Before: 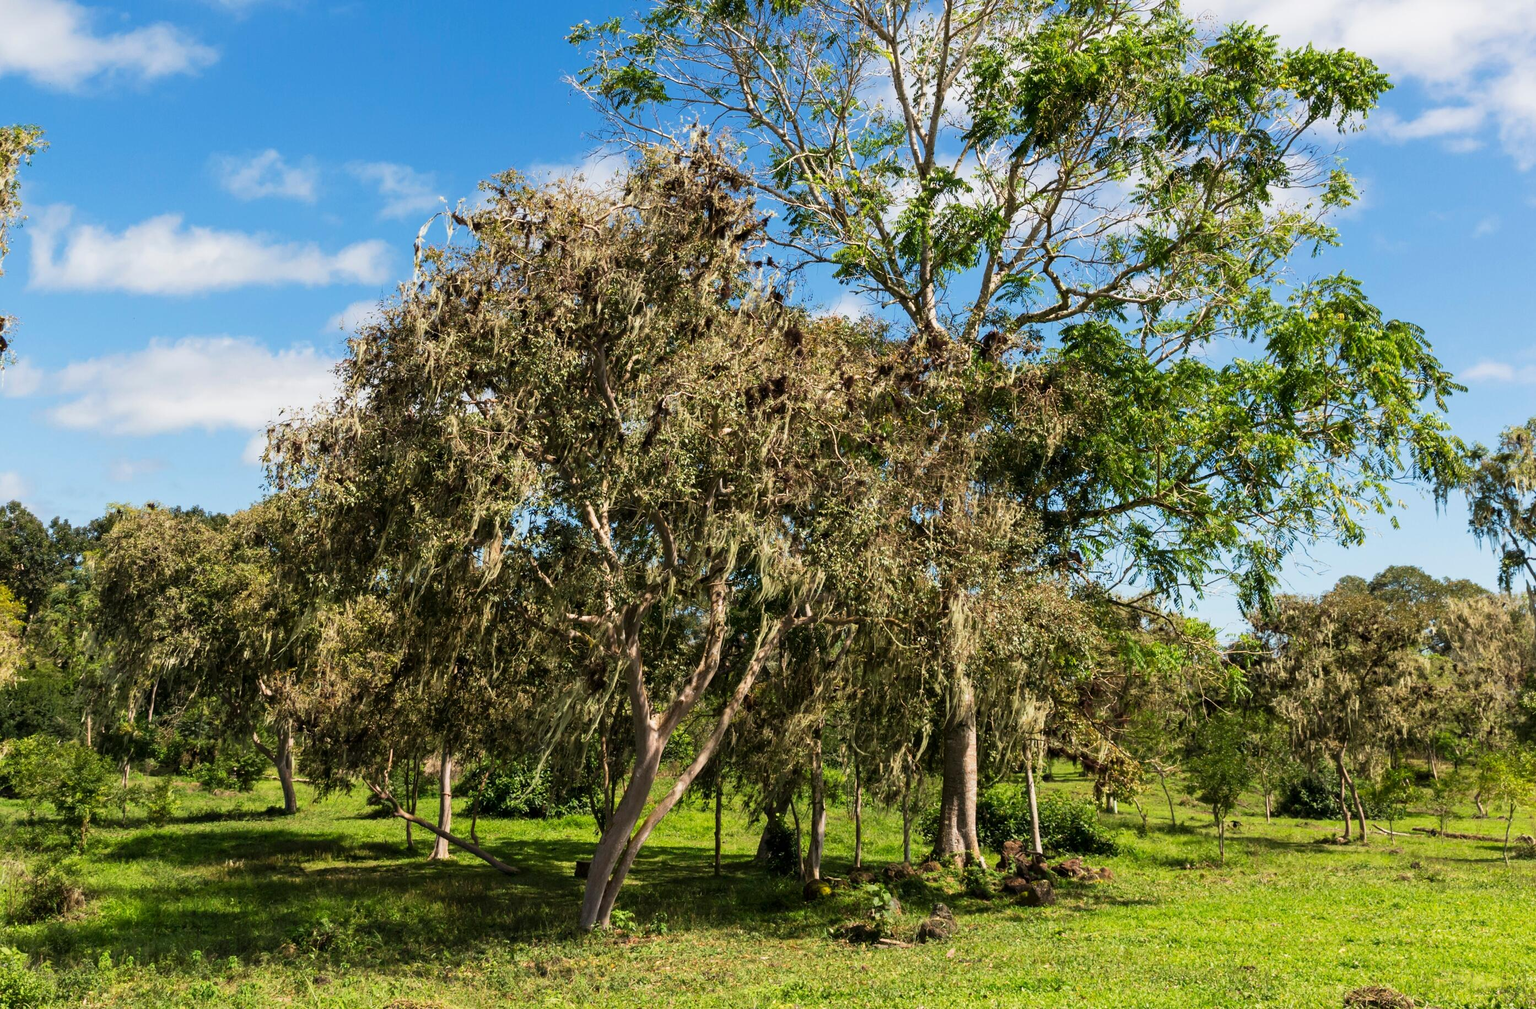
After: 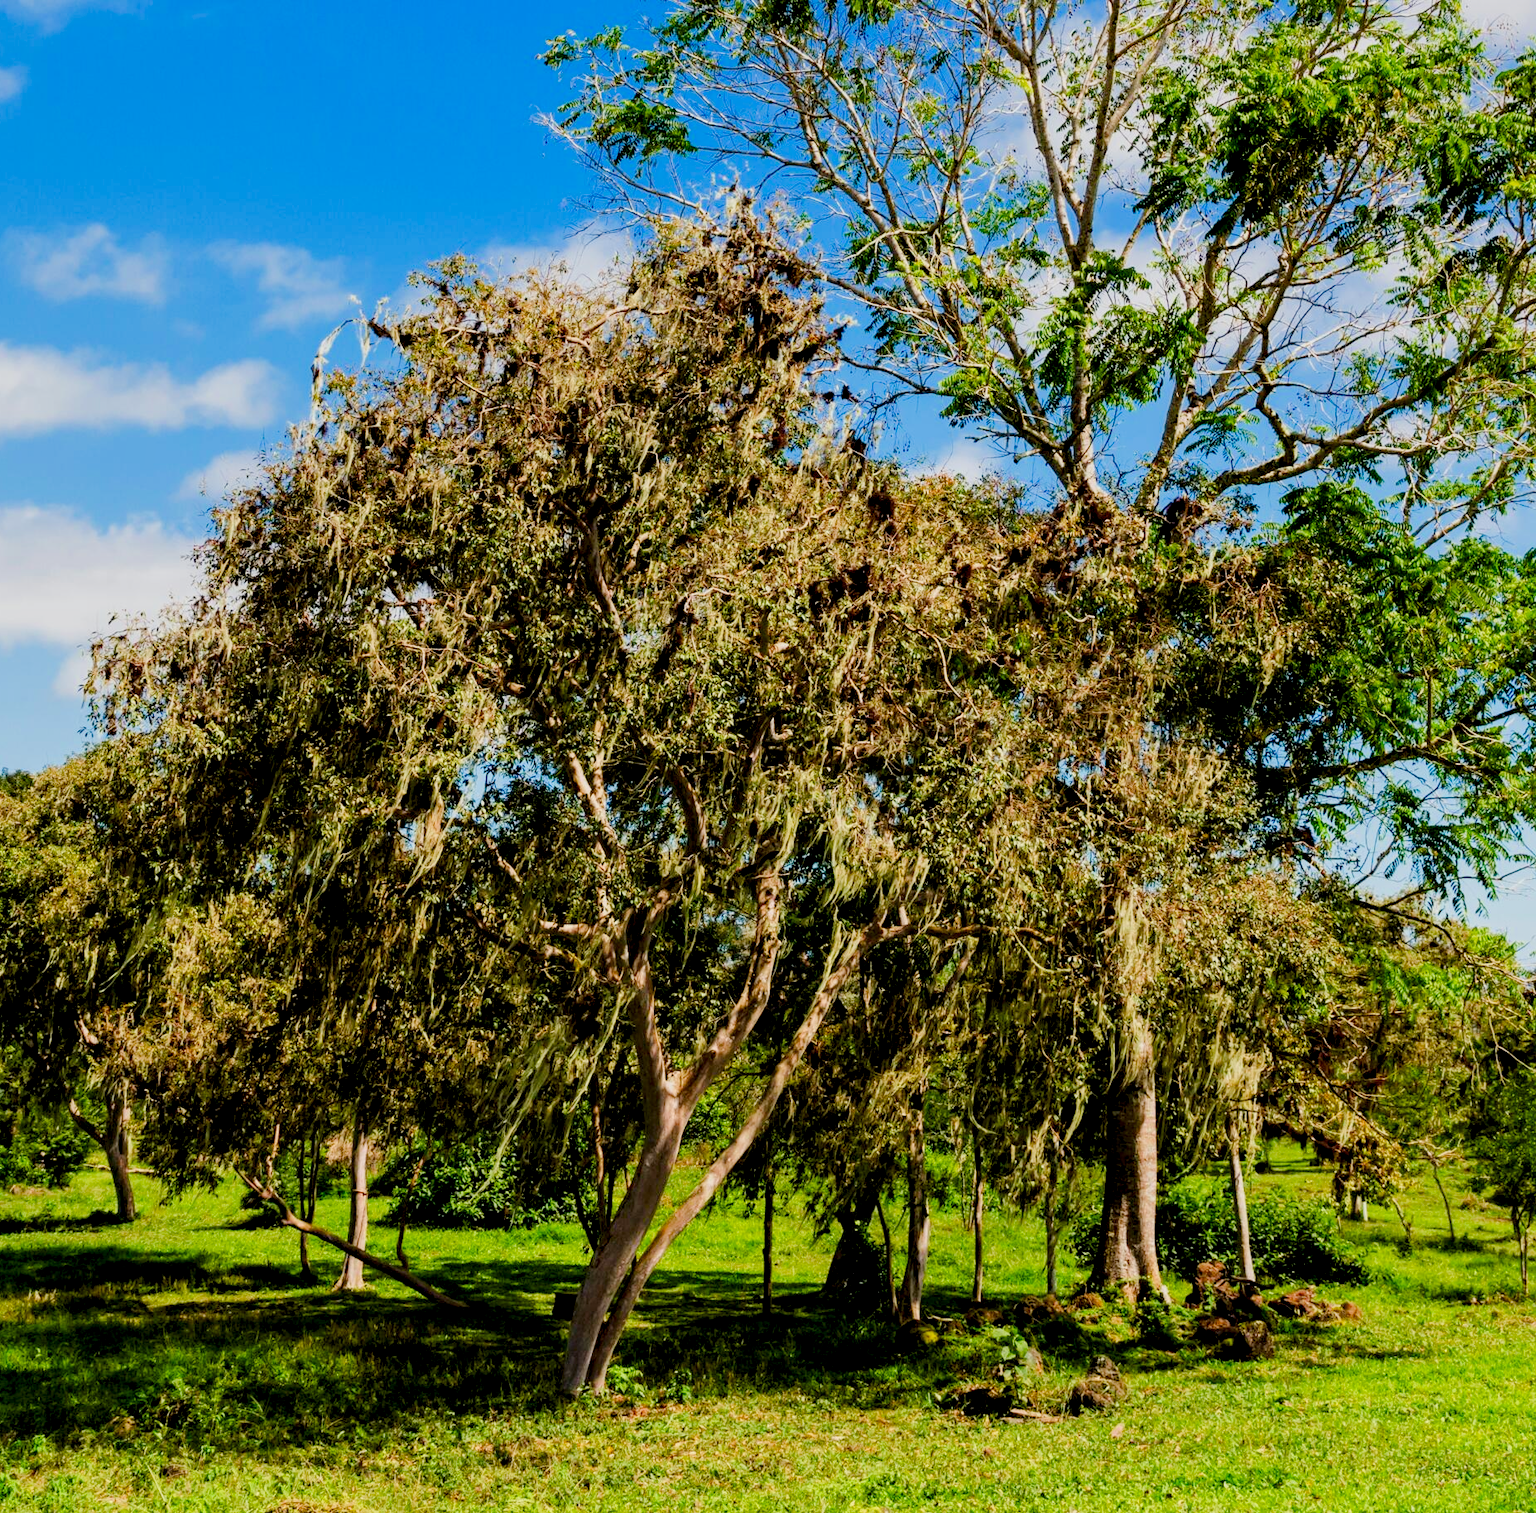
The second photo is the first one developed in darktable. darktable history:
crop and rotate: left 13.456%, right 19.947%
color balance rgb: perceptual saturation grading › global saturation 14.455%, perceptual saturation grading › highlights -25.561%, perceptual saturation grading › shadows 25.107%, perceptual brilliance grading › mid-tones 9.366%, perceptual brilliance grading › shadows 15.64%
local contrast: highlights 123%, shadows 151%, detail 139%, midtone range 0.26
filmic rgb: black relative exposure -7.65 EV, white relative exposure 4.56 EV, hardness 3.61
contrast brightness saturation: brightness -0.019, saturation 0.364
